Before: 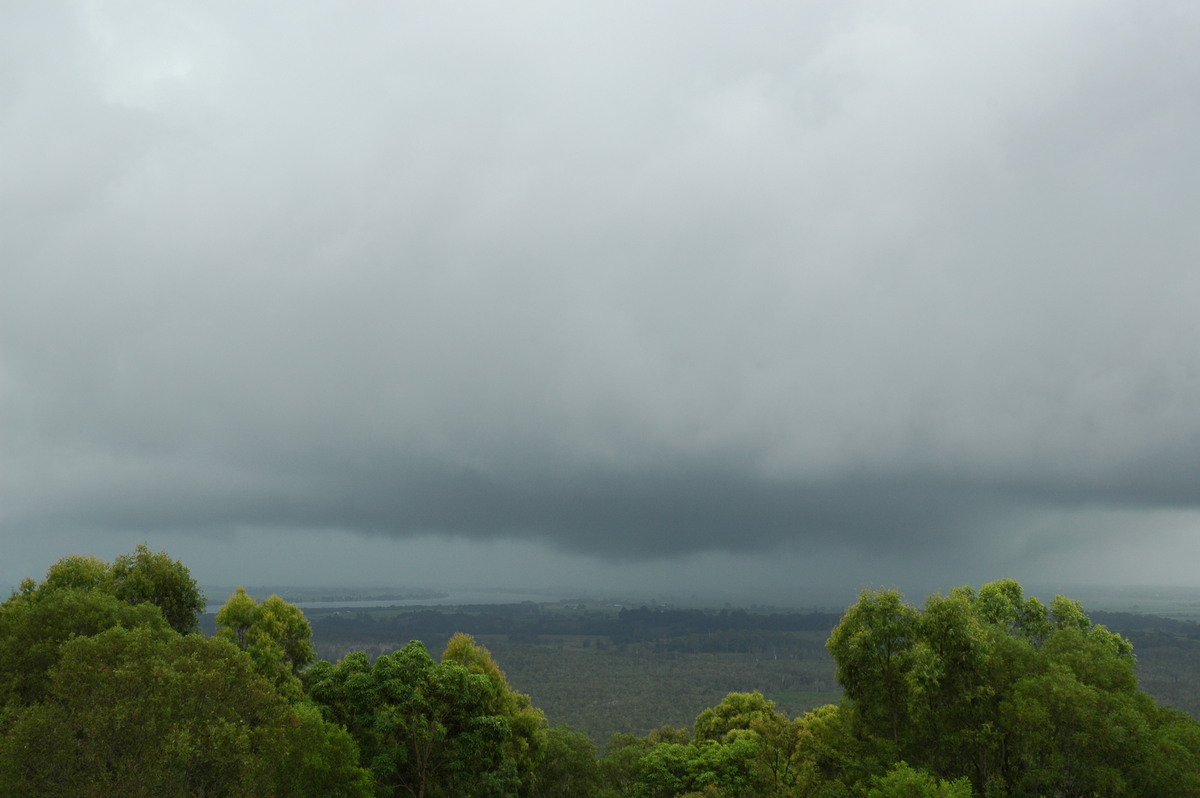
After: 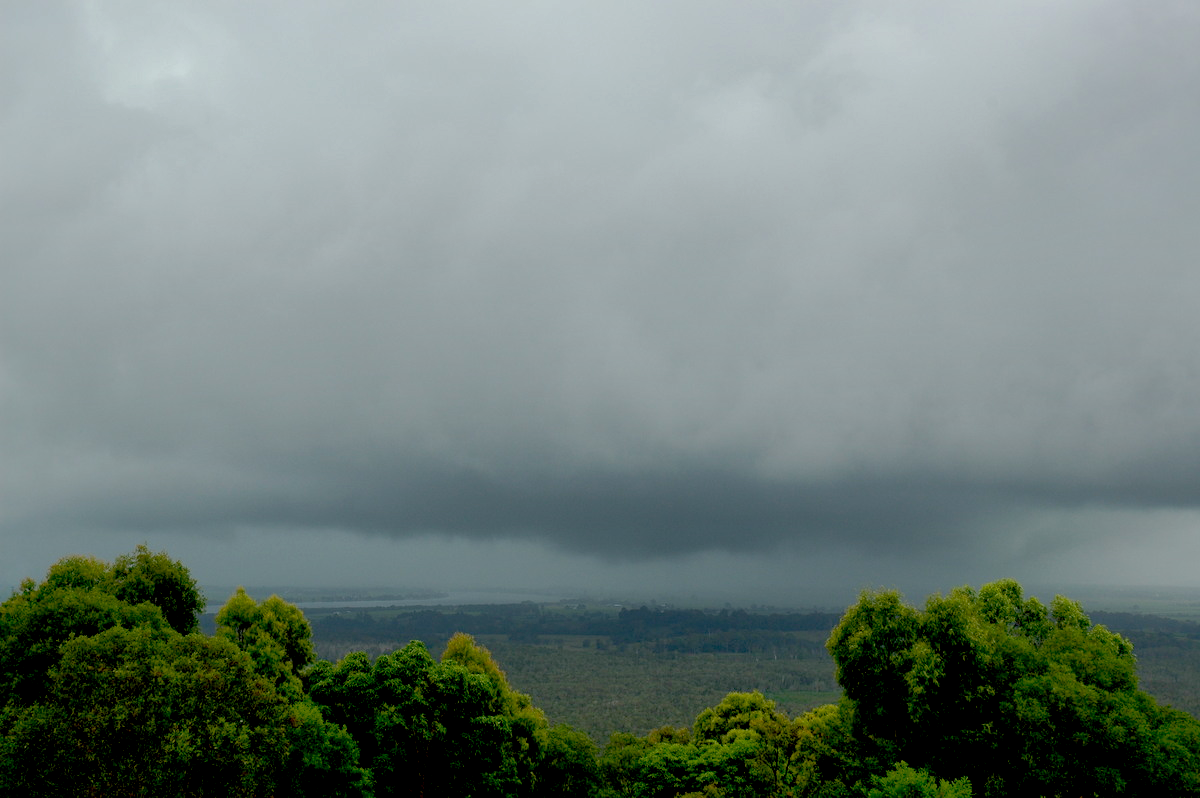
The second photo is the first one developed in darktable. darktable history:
shadows and highlights: on, module defaults
exposure: black level correction 0.029, exposure -0.074 EV, compensate exposure bias true, compensate highlight preservation false
